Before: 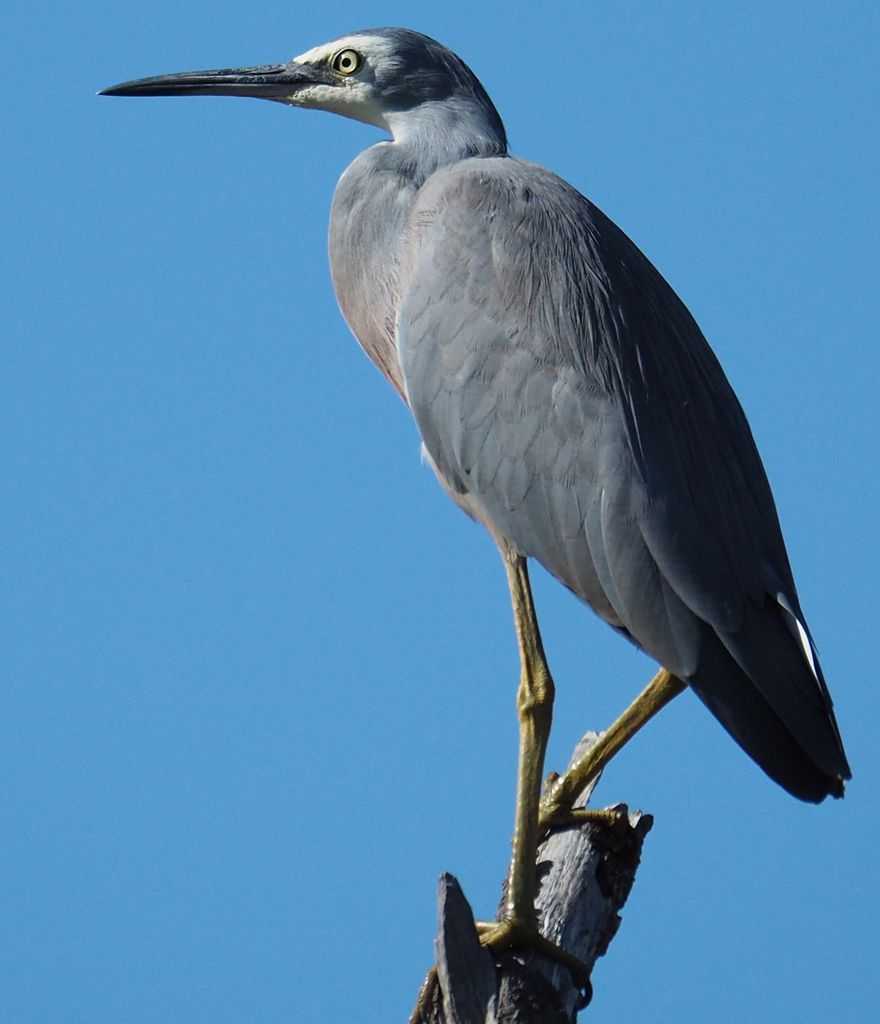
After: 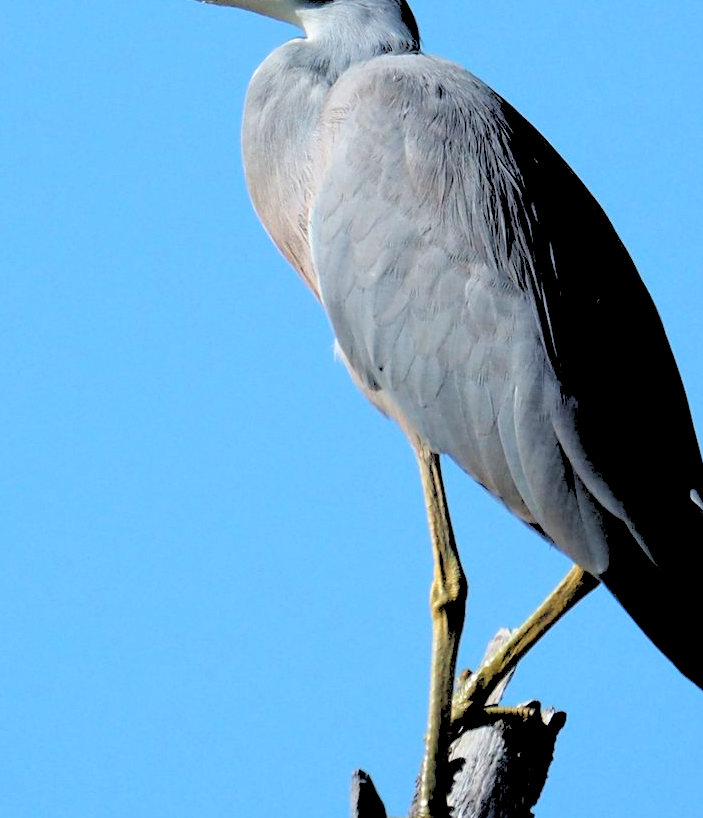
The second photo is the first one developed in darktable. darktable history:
rgb levels: levels [[0.027, 0.429, 0.996], [0, 0.5, 1], [0, 0.5, 1]]
exposure: exposure 0.3 EV, compensate highlight preservation false
crop and rotate: left 10.071%, top 10.071%, right 10.02%, bottom 10.02%
